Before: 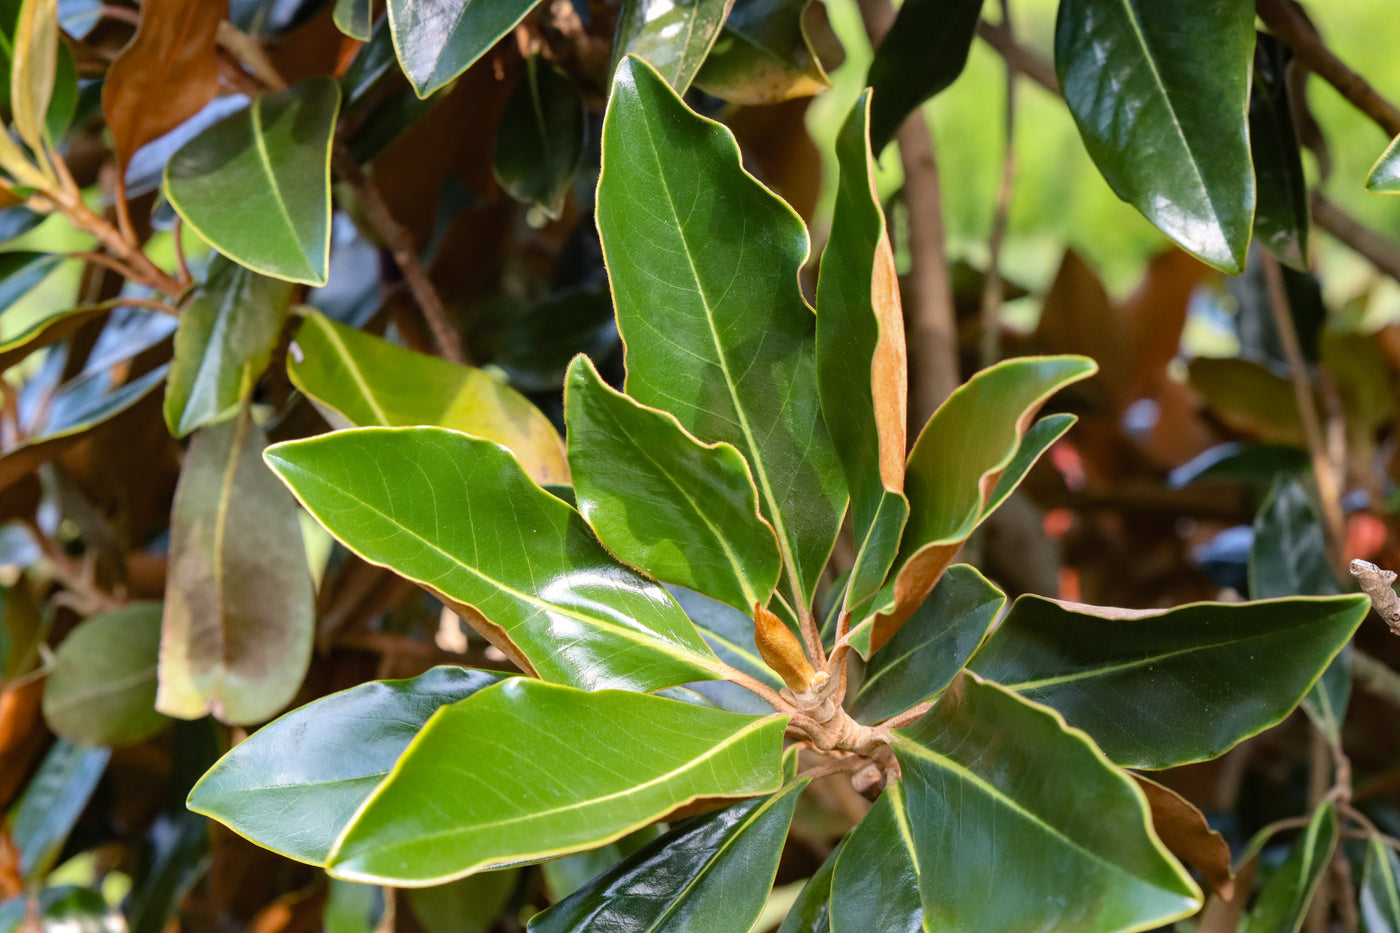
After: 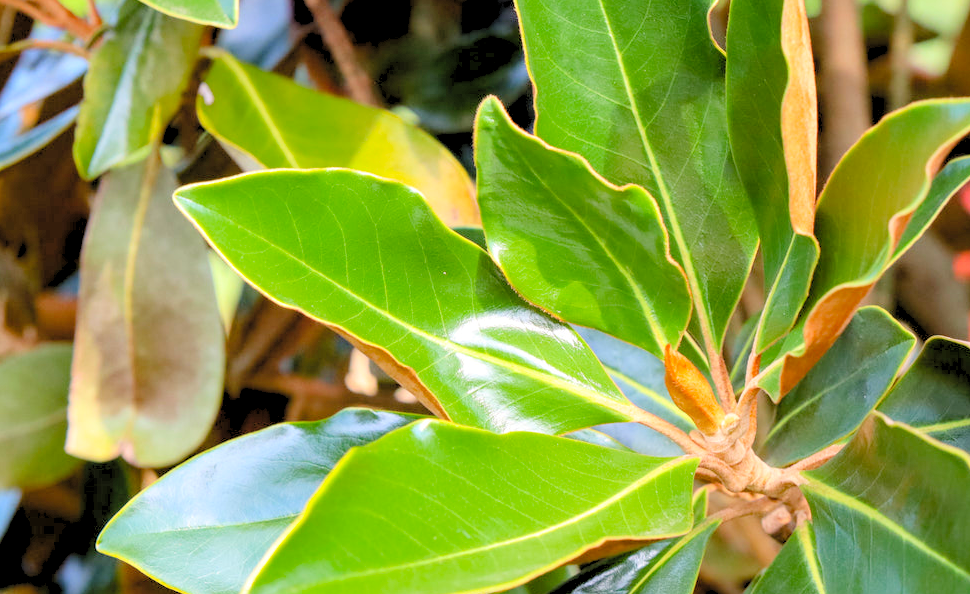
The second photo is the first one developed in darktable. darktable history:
contrast brightness saturation: contrast 0.03, brightness 0.06, saturation 0.13
levels: levels [0.093, 0.434, 0.988]
crop: left 6.488%, top 27.668%, right 24.183%, bottom 8.656%
tone equalizer: on, module defaults
